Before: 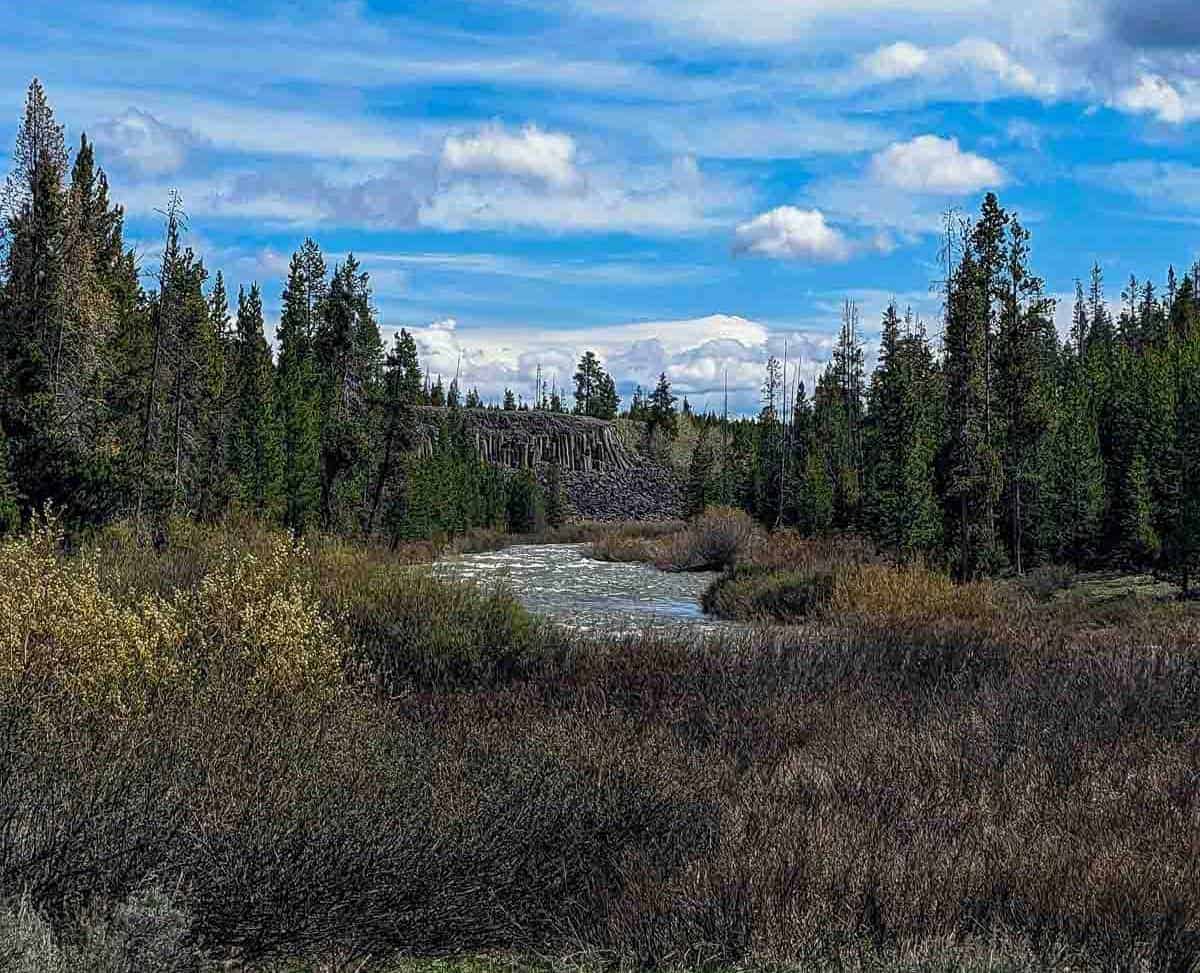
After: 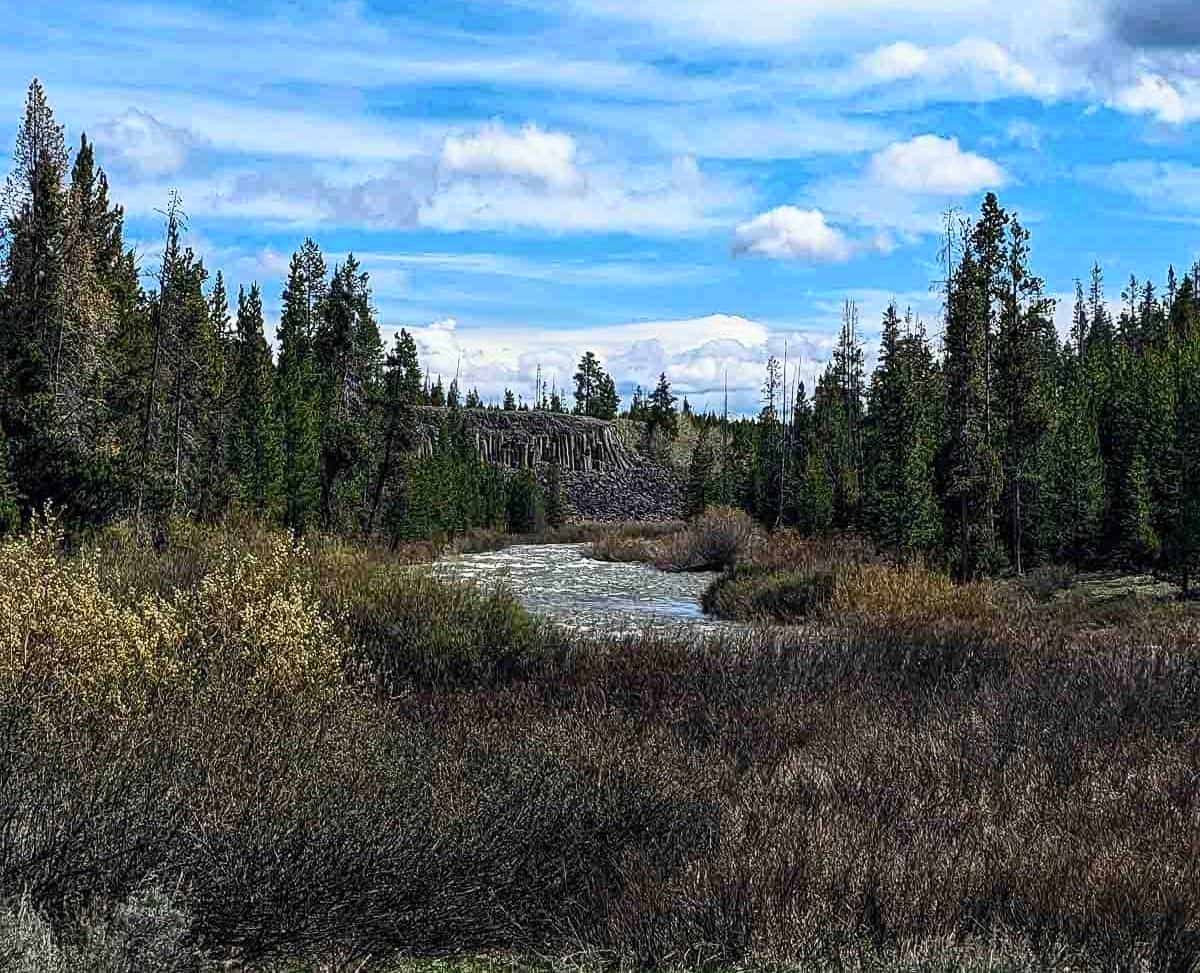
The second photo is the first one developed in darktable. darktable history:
contrast brightness saturation: contrast 0.241, brightness 0.094
